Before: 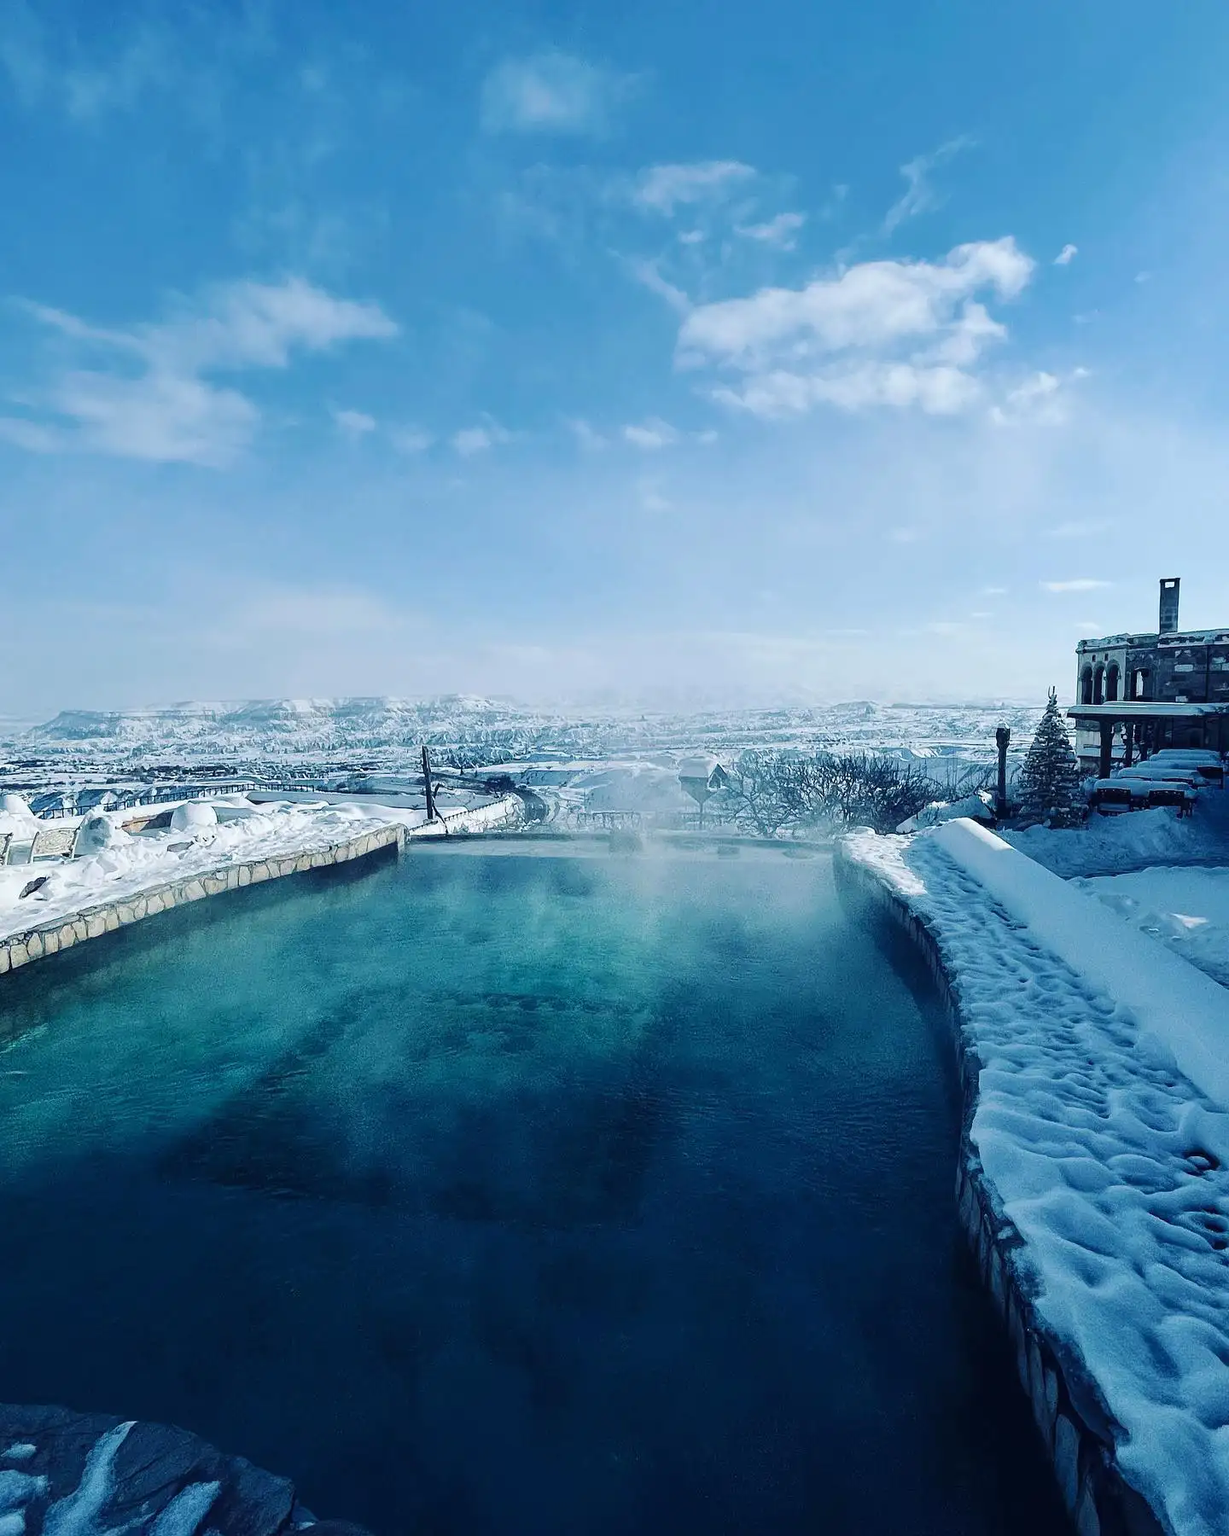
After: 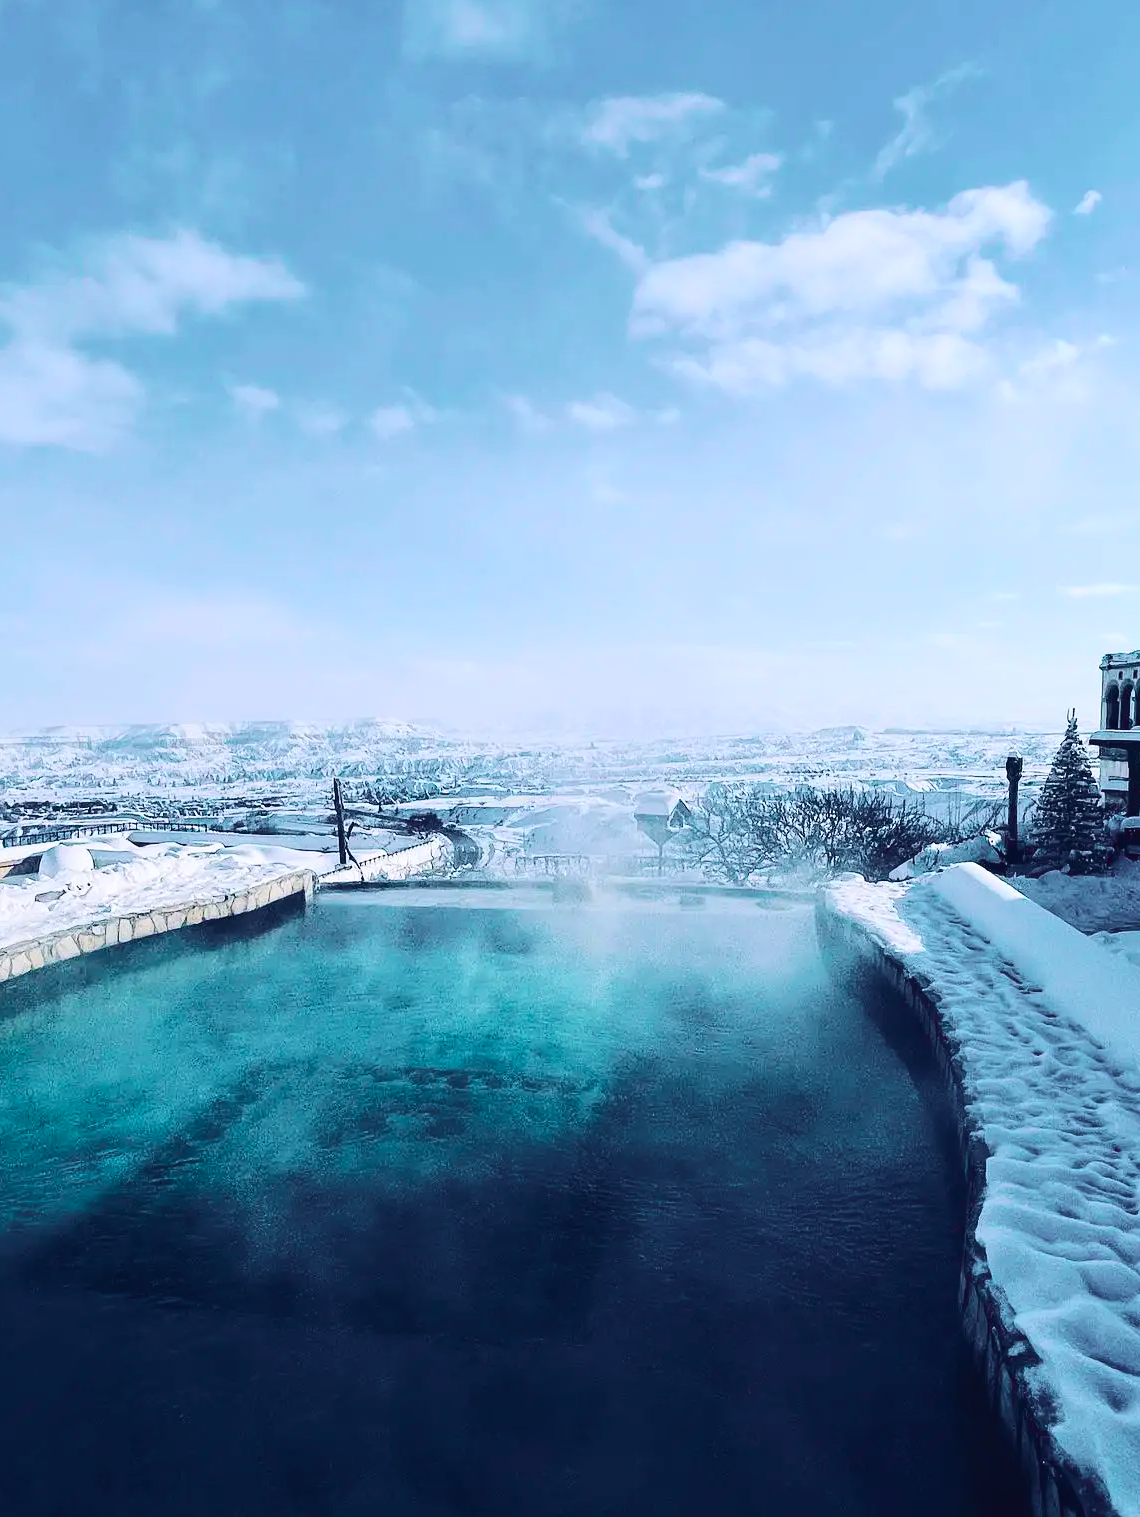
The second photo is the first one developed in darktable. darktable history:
crop: left 11.225%, top 5.381%, right 9.565%, bottom 10.314%
tone curve: curves: ch0 [(0, 0.023) (0.103, 0.087) (0.295, 0.297) (0.445, 0.531) (0.553, 0.665) (0.735, 0.843) (0.994, 1)]; ch1 [(0, 0) (0.414, 0.395) (0.447, 0.447) (0.485, 0.5) (0.512, 0.524) (0.542, 0.581) (0.581, 0.632) (0.646, 0.715) (1, 1)]; ch2 [(0, 0) (0.369, 0.388) (0.449, 0.431) (0.478, 0.471) (0.516, 0.517) (0.579, 0.624) (0.674, 0.775) (1, 1)], color space Lab, independent channels, preserve colors none
